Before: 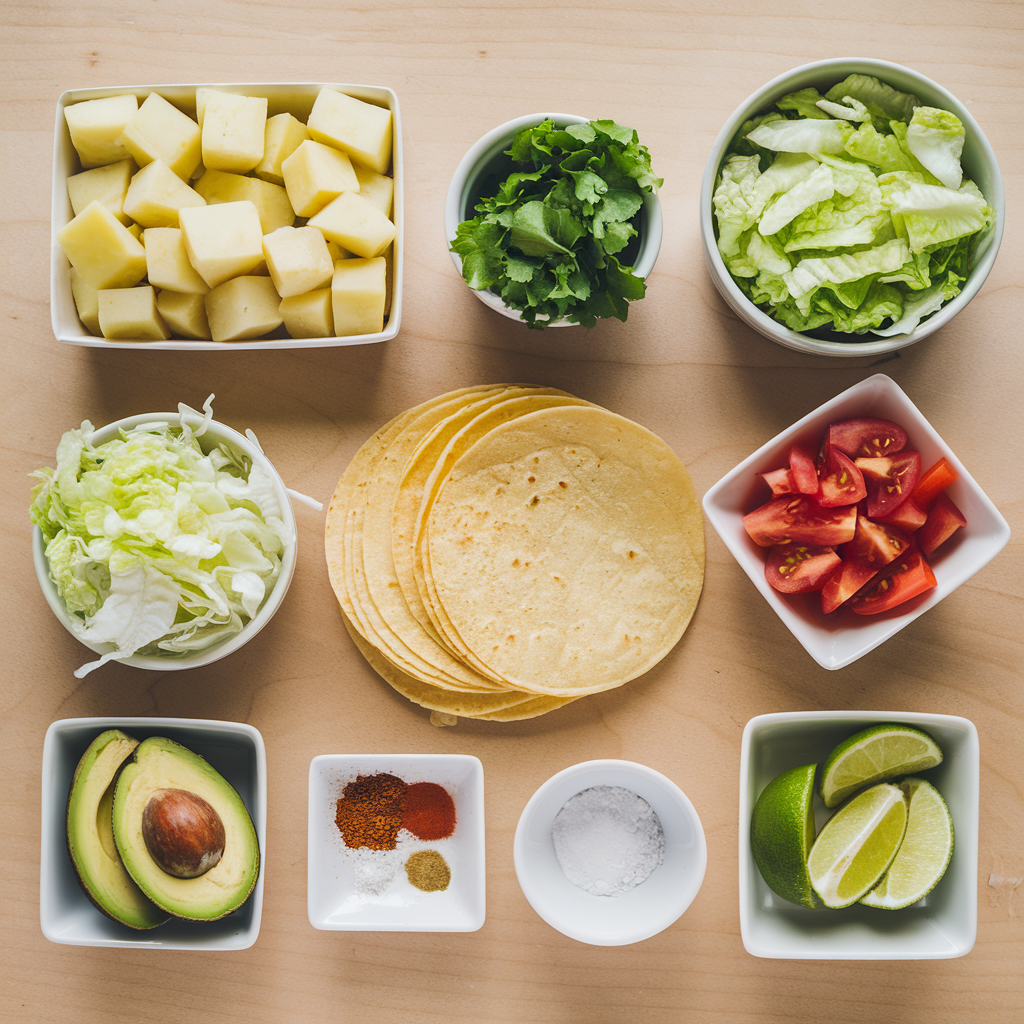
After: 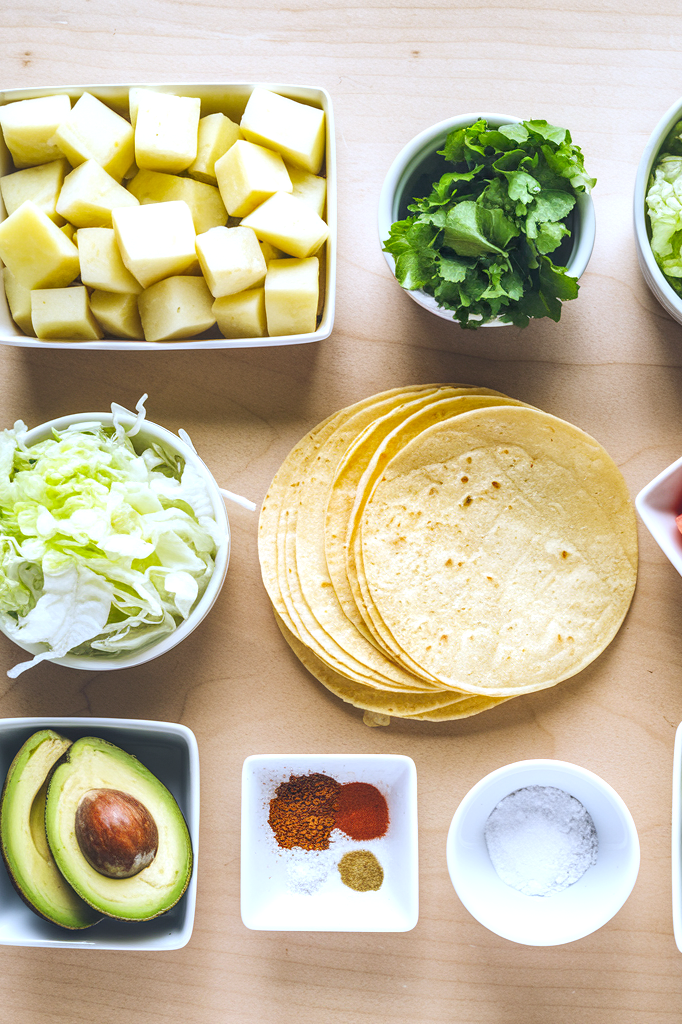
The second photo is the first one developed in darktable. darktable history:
white balance: red 0.931, blue 1.11
crop and rotate: left 6.617%, right 26.717%
vibrance: vibrance 14%
exposure: black level correction 0, exposure 0.5 EV, compensate highlight preservation false
local contrast: on, module defaults
